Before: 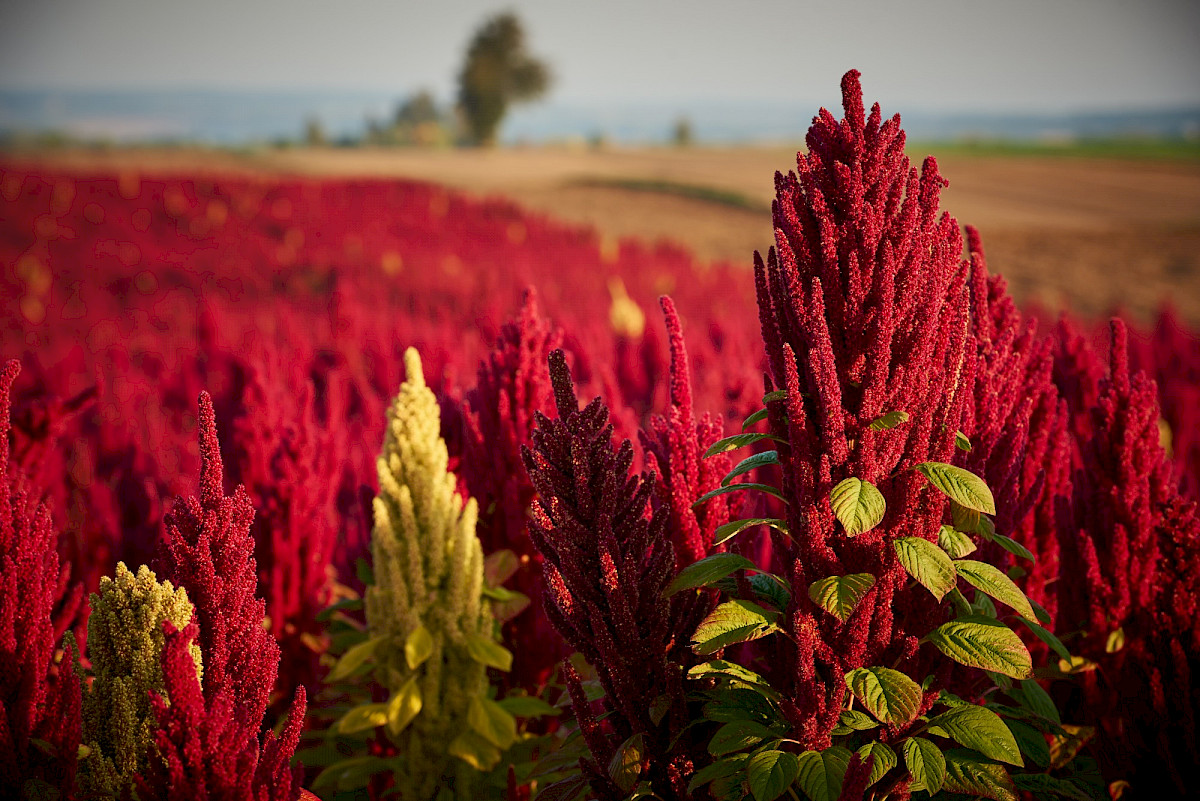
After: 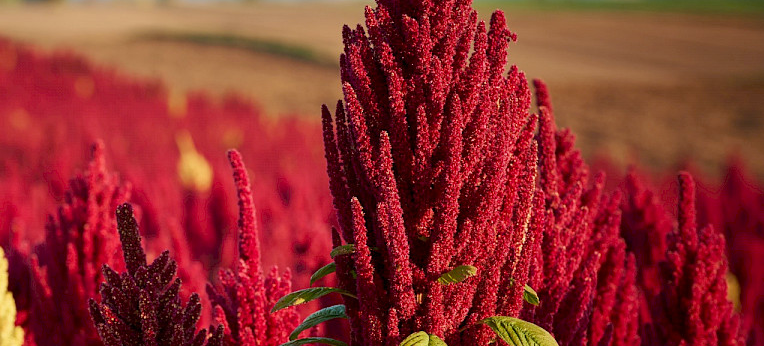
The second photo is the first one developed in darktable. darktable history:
crop: left 36.005%, top 18.293%, right 0.31%, bottom 38.444%
white balance: red 0.983, blue 1.036
